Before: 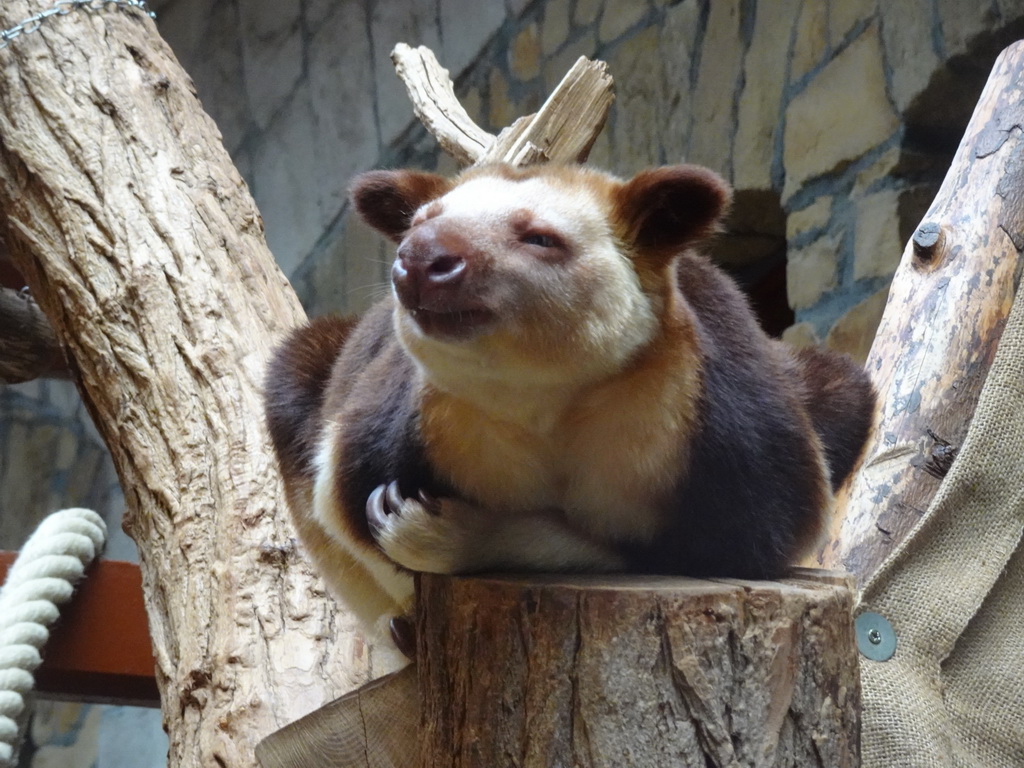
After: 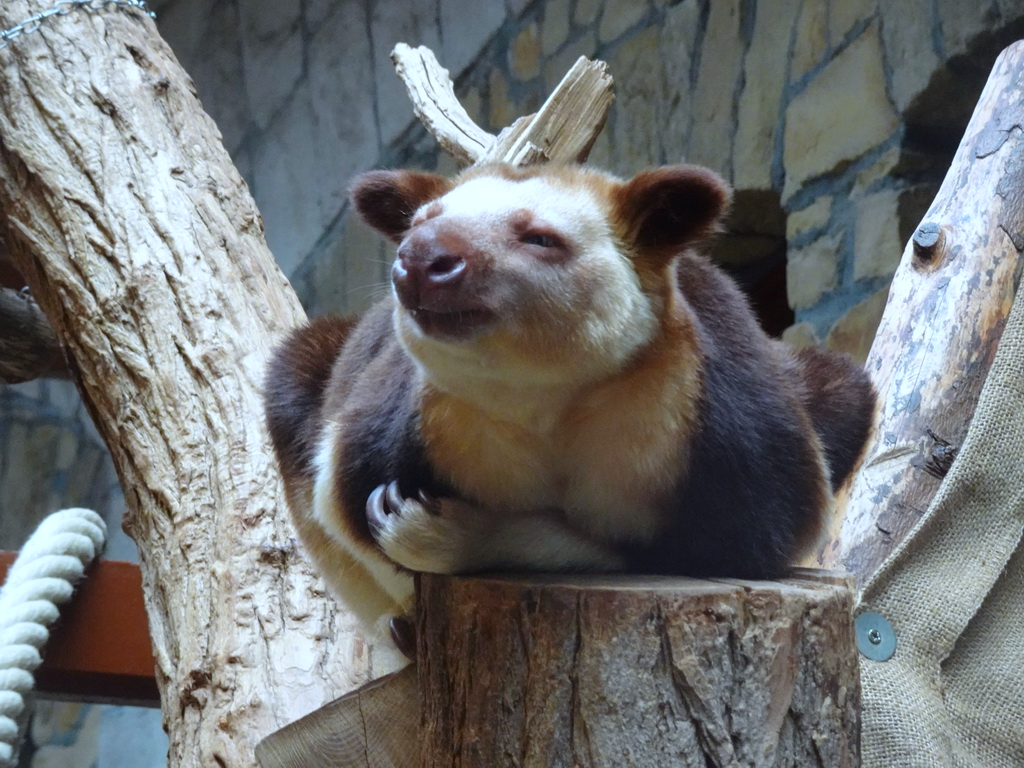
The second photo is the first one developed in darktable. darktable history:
color calibration: gray › normalize channels true, illuminant custom, x 0.368, y 0.373, temperature 4329.5 K, gamut compression 0.009
